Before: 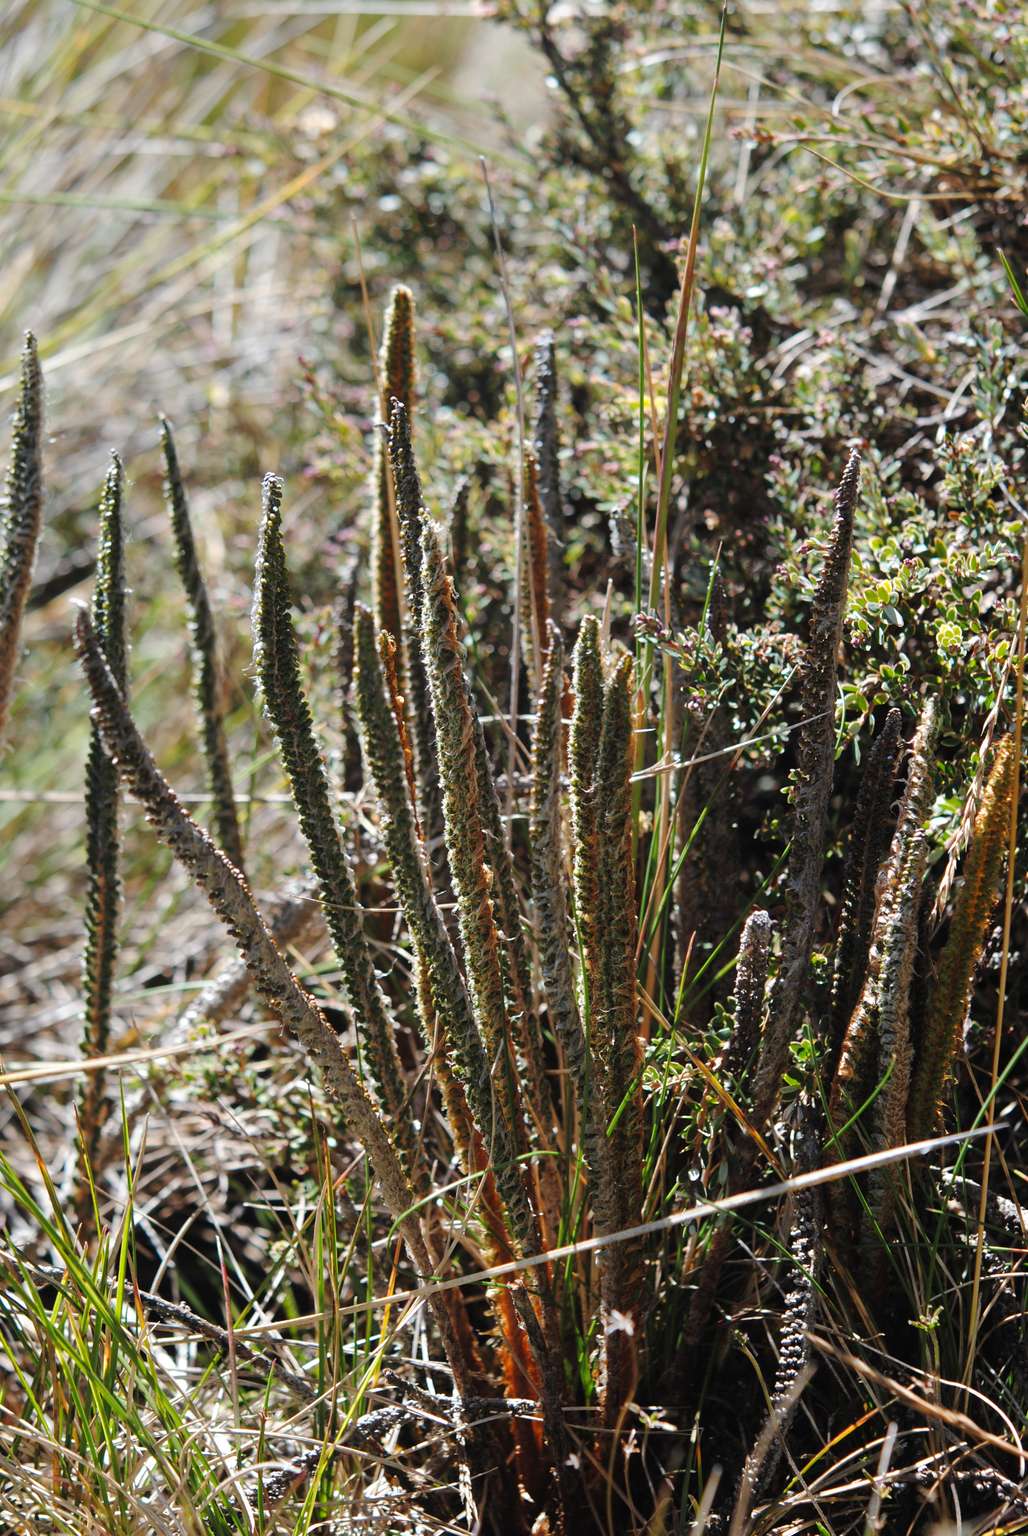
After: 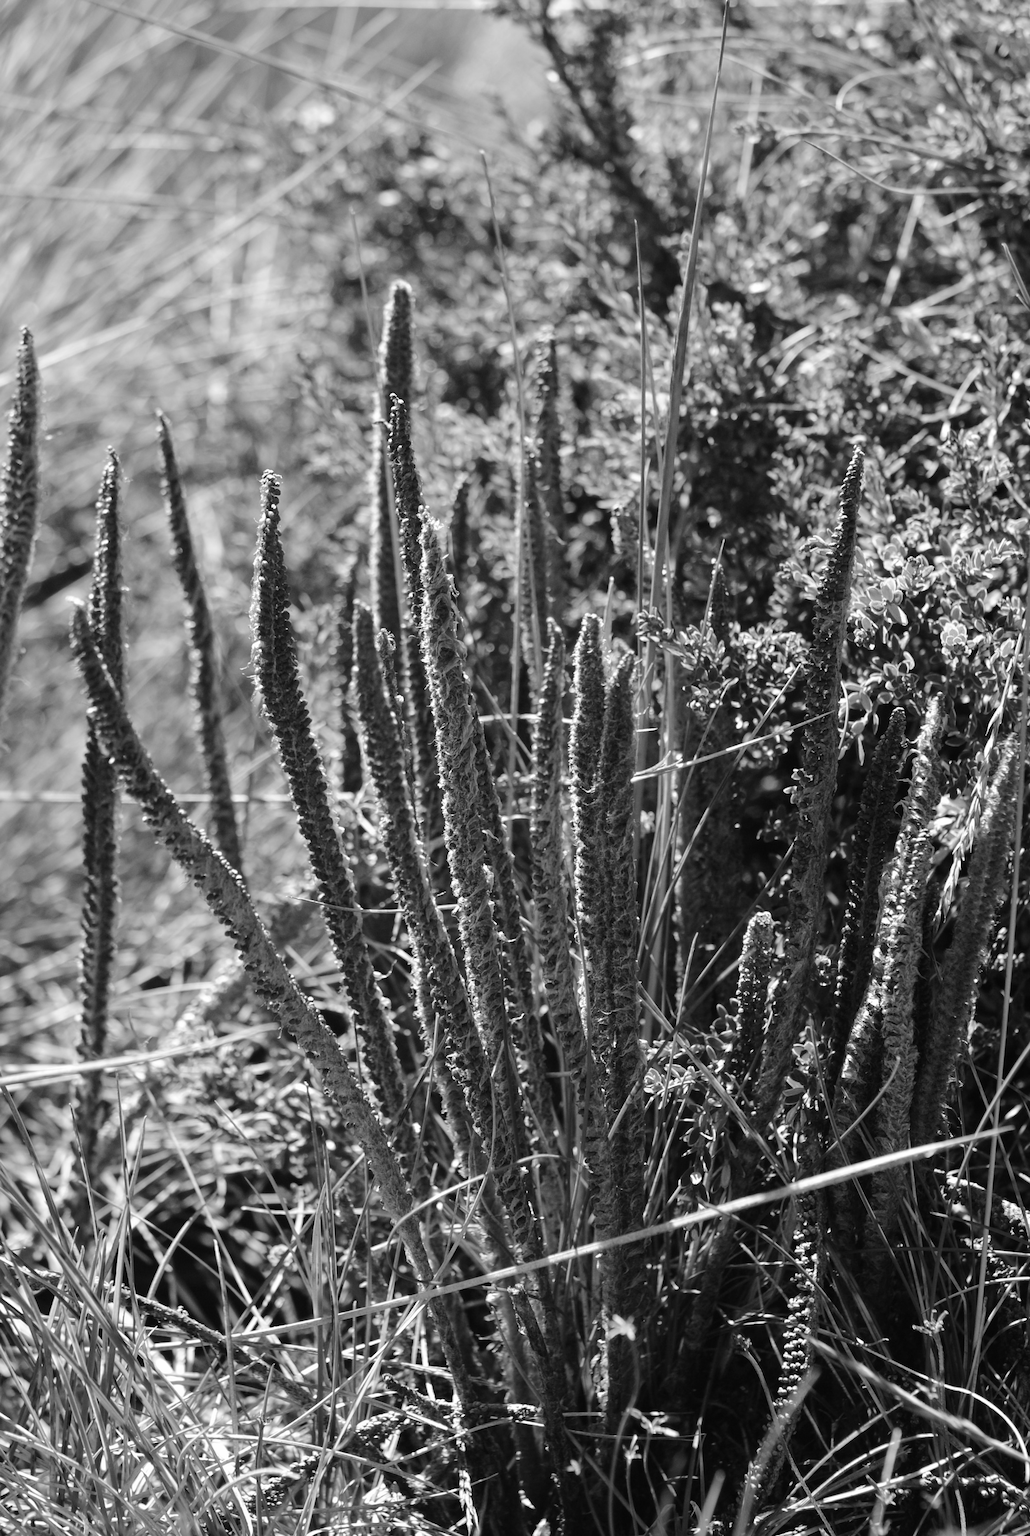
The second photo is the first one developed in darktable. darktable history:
crop: left 0.434%, top 0.485%, right 0.244%, bottom 0.386%
monochrome: on, module defaults
color correction: highlights a* 10.32, highlights b* 14.66, shadows a* -9.59, shadows b* -15.02
